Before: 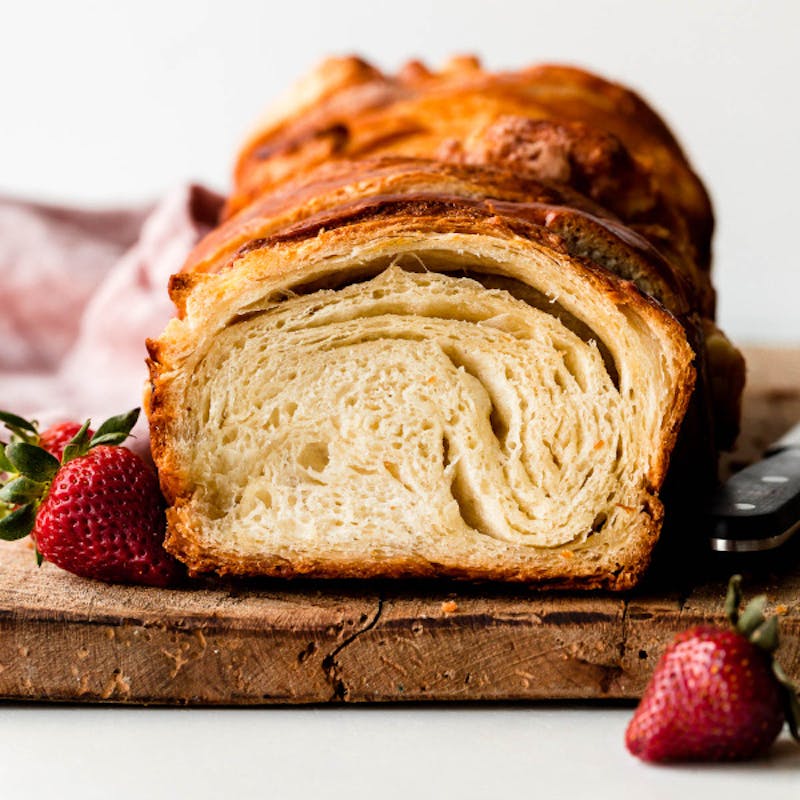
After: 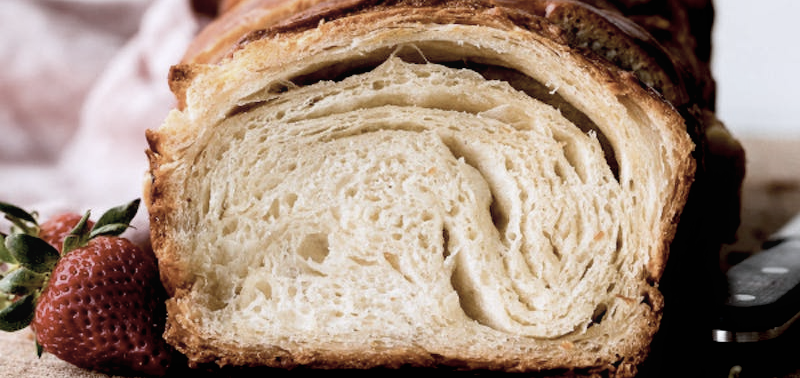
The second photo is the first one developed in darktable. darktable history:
color correction: highlights b* 0.021, saturation 0.536
color calibration: illuminant as shot in camera, x 0.358, y 0.373, temperature 4628.91 K
crop and rotate: top 26.367%, bottom 26.267%
contrast equalizer: octaves 7, y [[0.509, 0.517, 0.523, 0.523, 0.517, 0.509], [0.5 ×6], [0.5 ×6], [0 ×6], [0 ×6]], mix -0.986
exposure: black level correction 0.01, exposure 0.01 EV, compensate highlight preservation false
